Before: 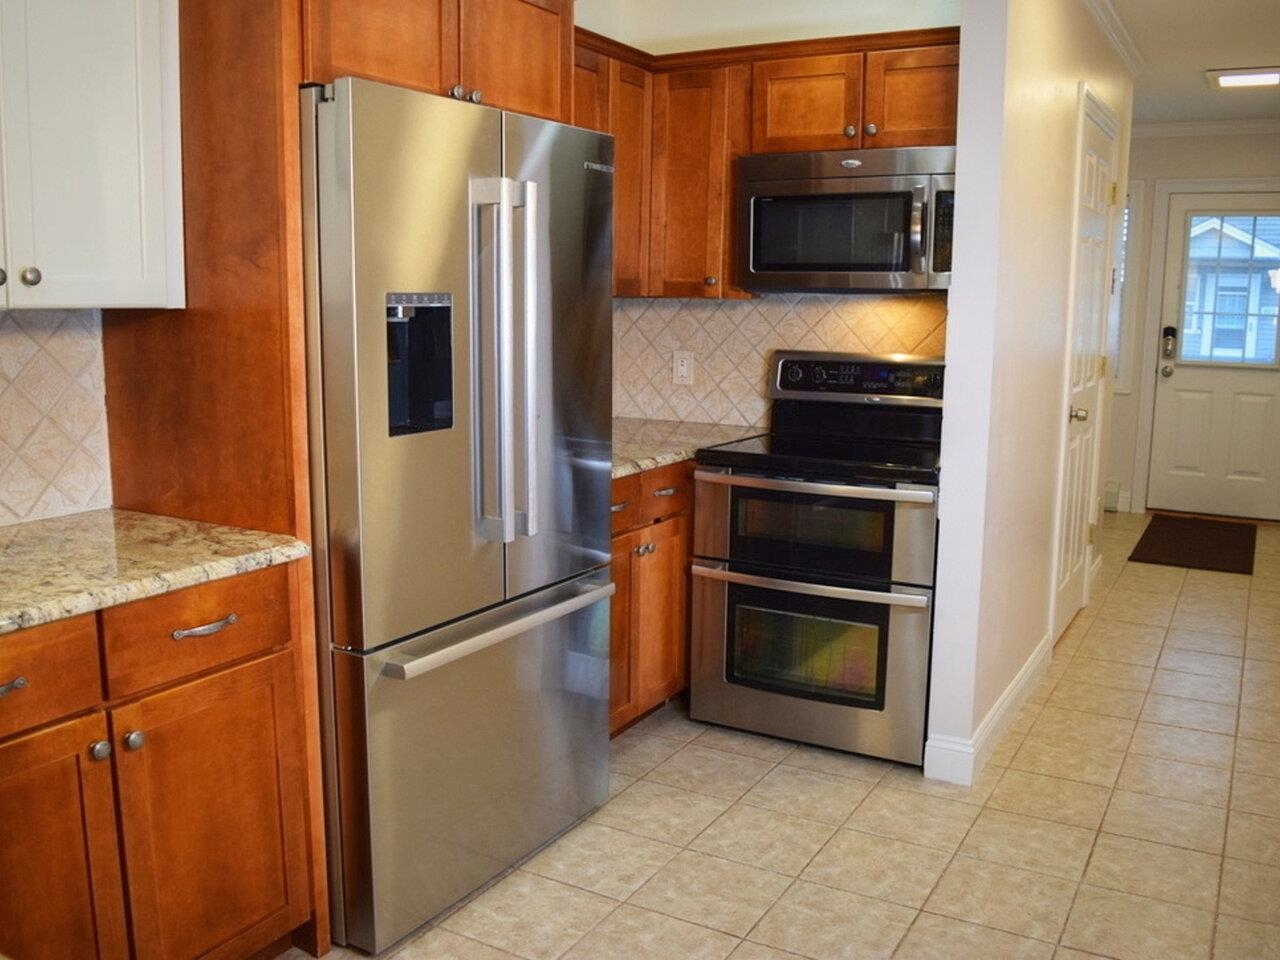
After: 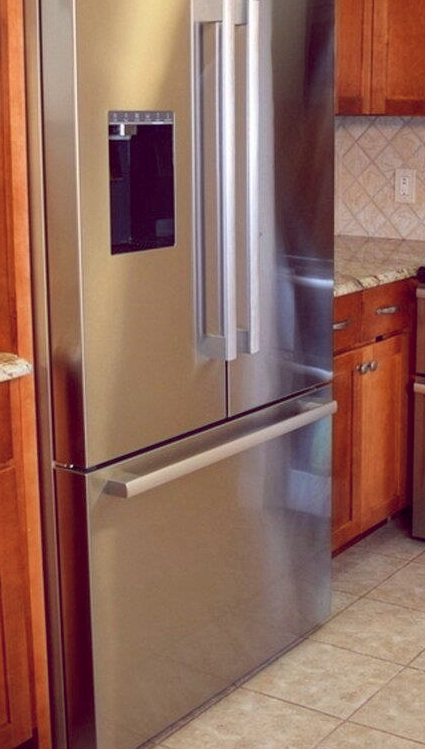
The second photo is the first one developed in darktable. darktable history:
color balance rgb: global offset › chroma 0.275%, global offset › hue 319.14°, perceptual saturation grading › global saturation 0.772%
crop and rotate: left 21.722%, top 18.99%, right 45.05%, bottom 2.985%
